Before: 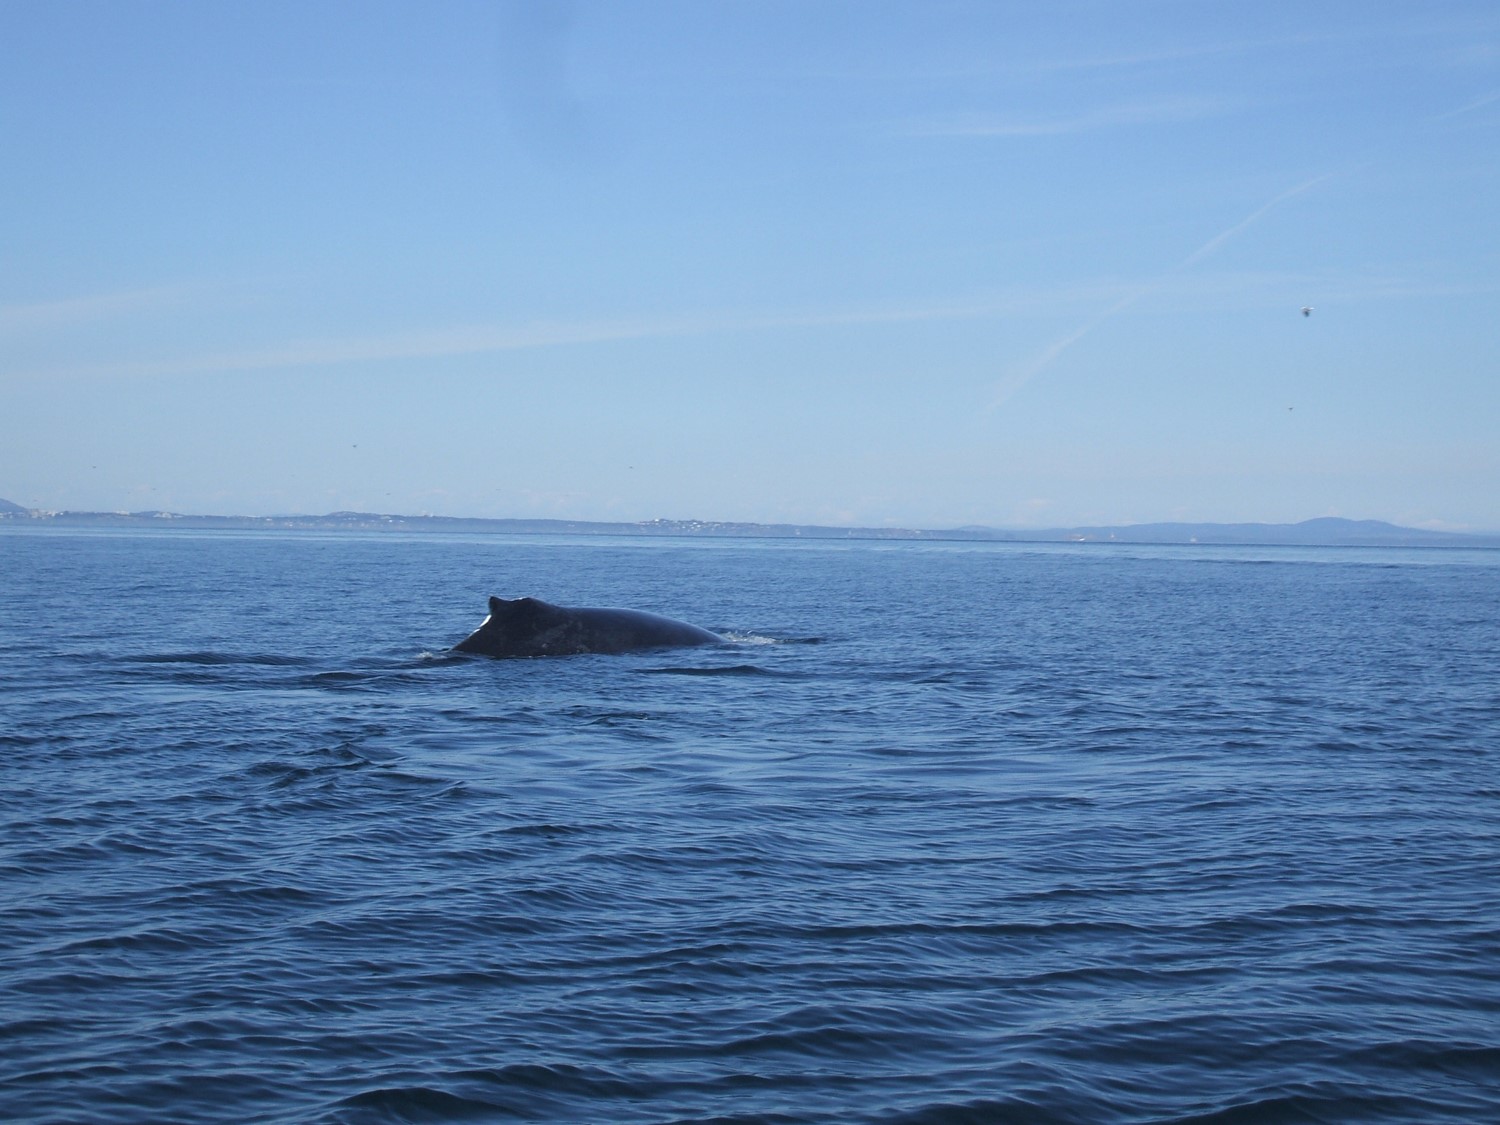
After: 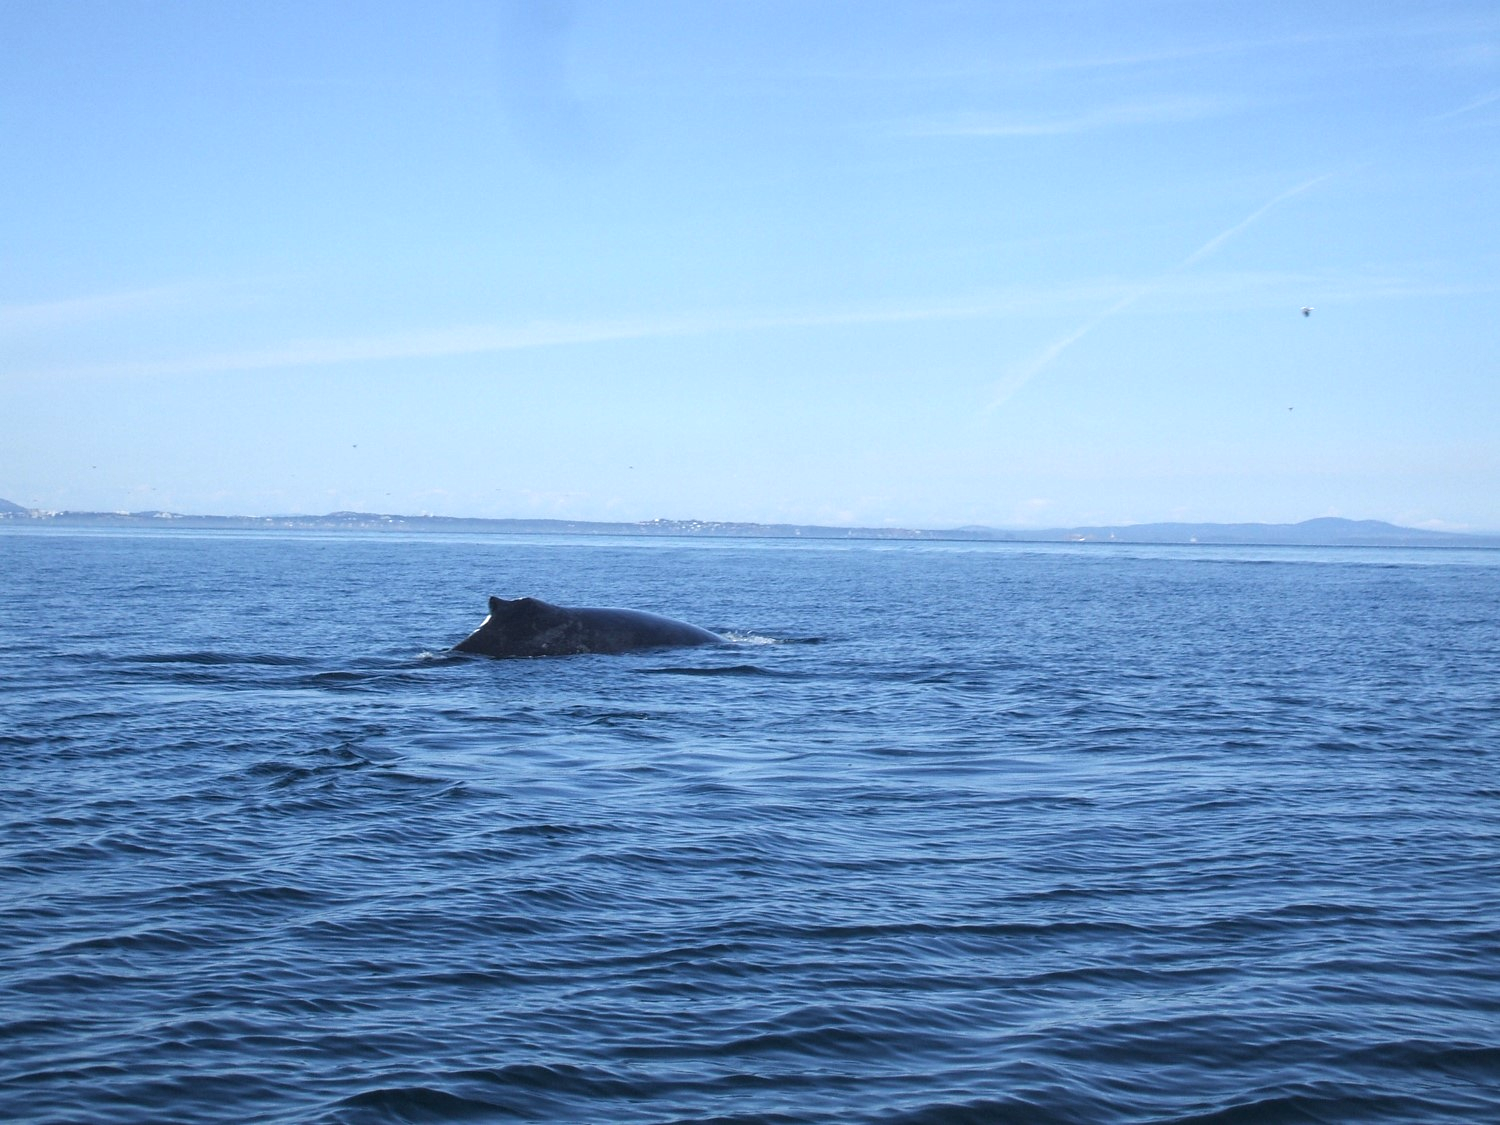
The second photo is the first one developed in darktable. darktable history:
local contrast: on, module defaults
exposure: exposure 0.485 EV, compensate highlight preservation false
